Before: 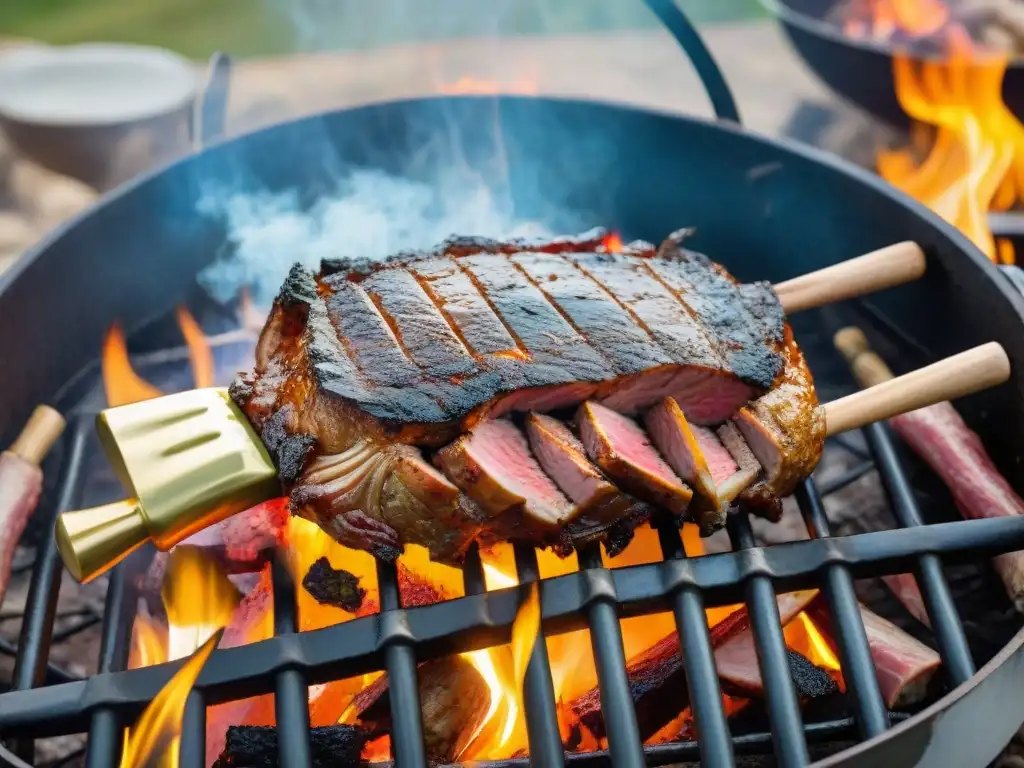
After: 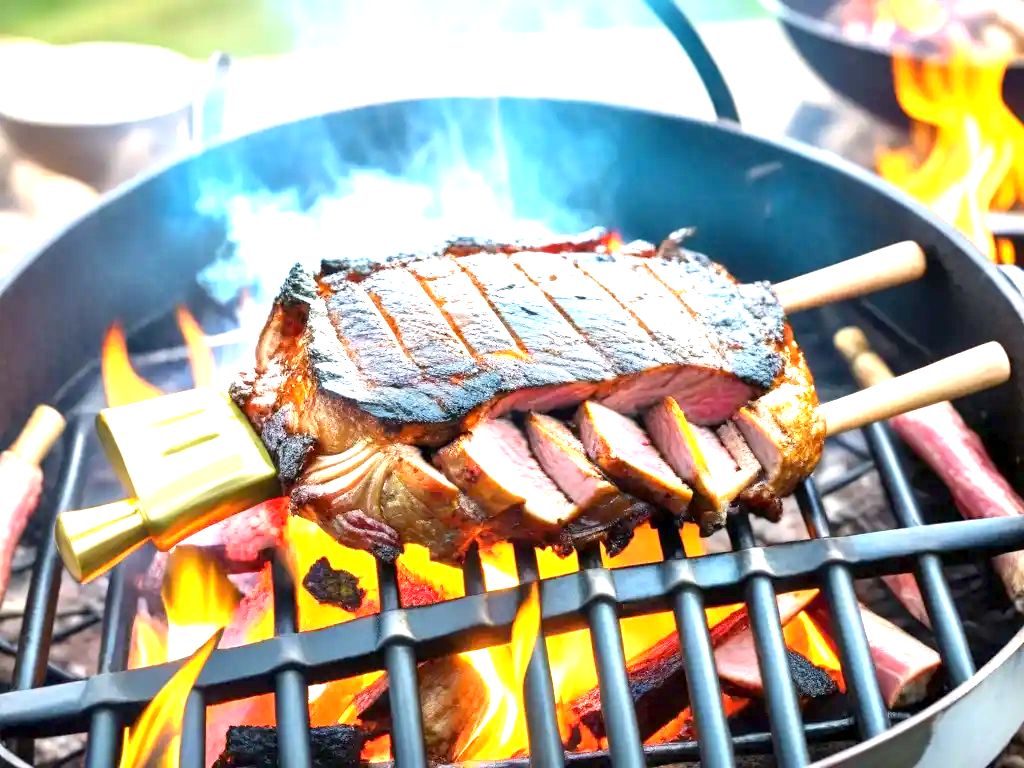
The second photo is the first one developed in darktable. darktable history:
exposure: black level correction 0.001, exposure 1.732 EV, compensate highlight preservation false
